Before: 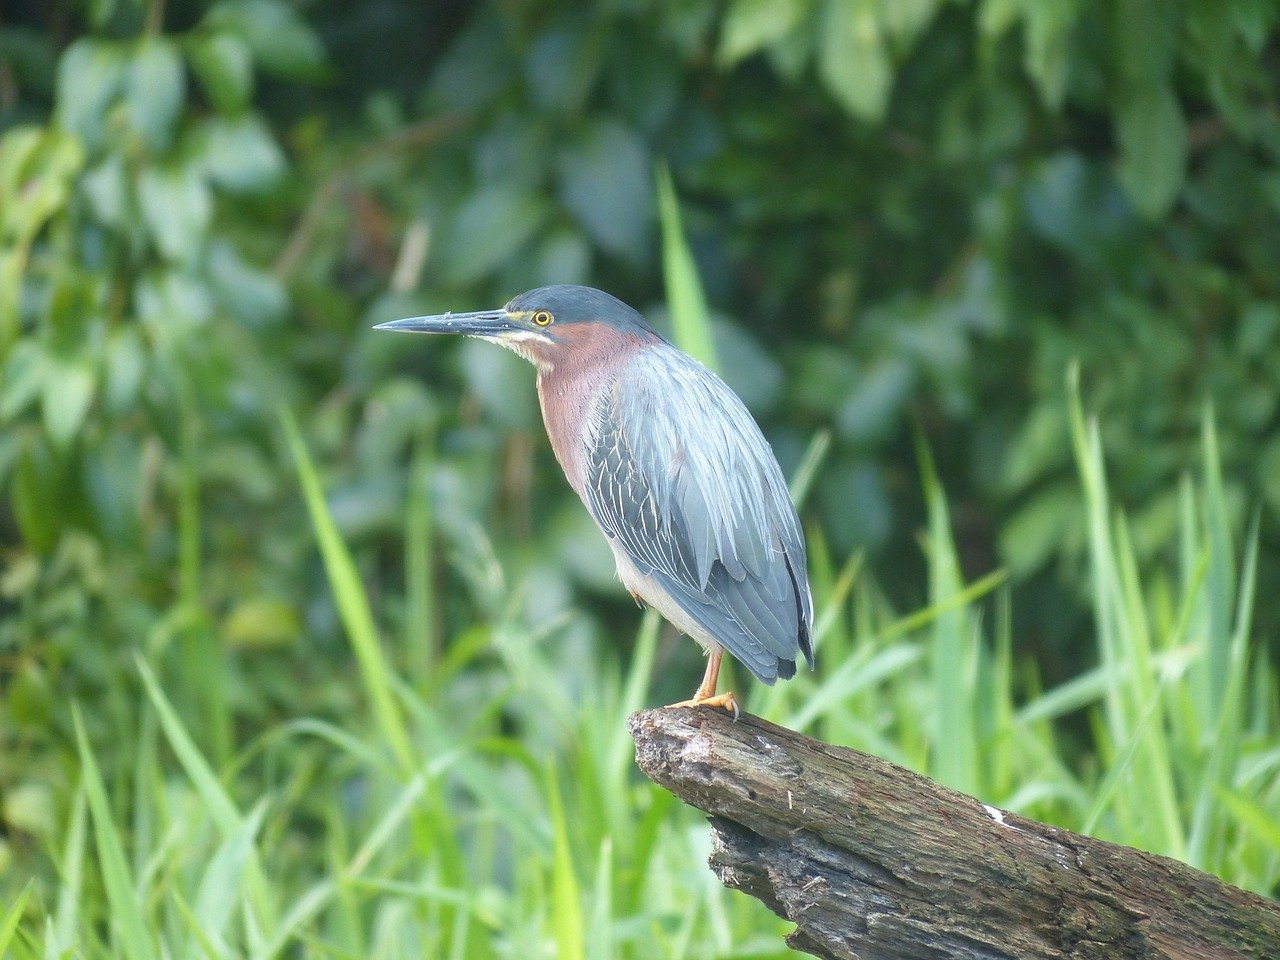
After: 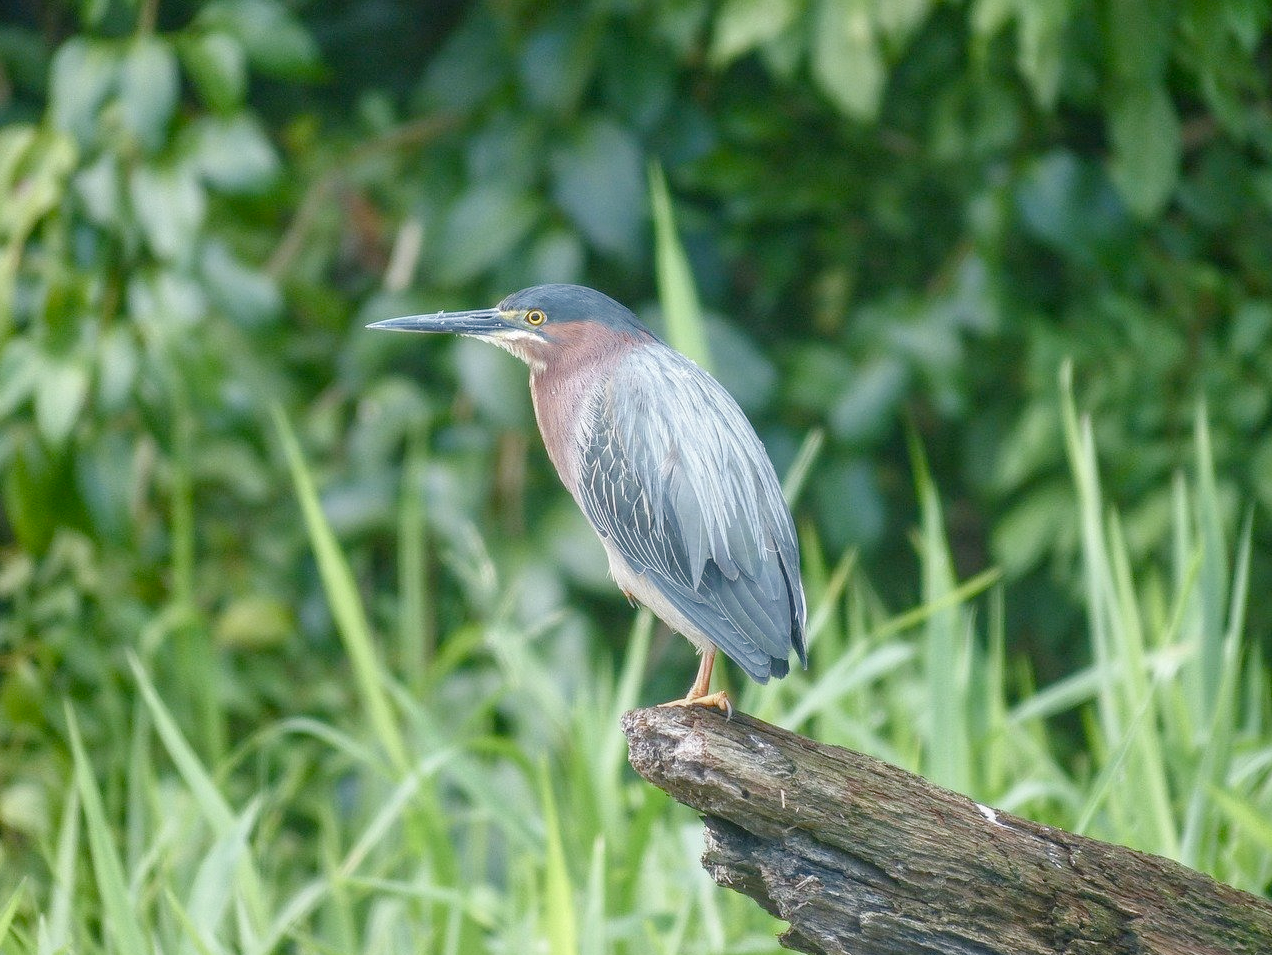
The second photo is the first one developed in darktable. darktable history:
crop and rotate: left 0.614%, top 0.179%, bottom 0.309%
color balance rgb: shadows lift › chroma 1%, shadows lift › hue 113°, highlights gain › chroma 0.2%, highlights gain › hue 333°, perceptual saturation grading › global saturation 20%, perceptual saturation grading › highlights -50%, perceptual saturation grading › shadows 25%, contrast -10%
local contrast: highlights 99%, shadows 86%, detail 160%, midtone range 0.2
